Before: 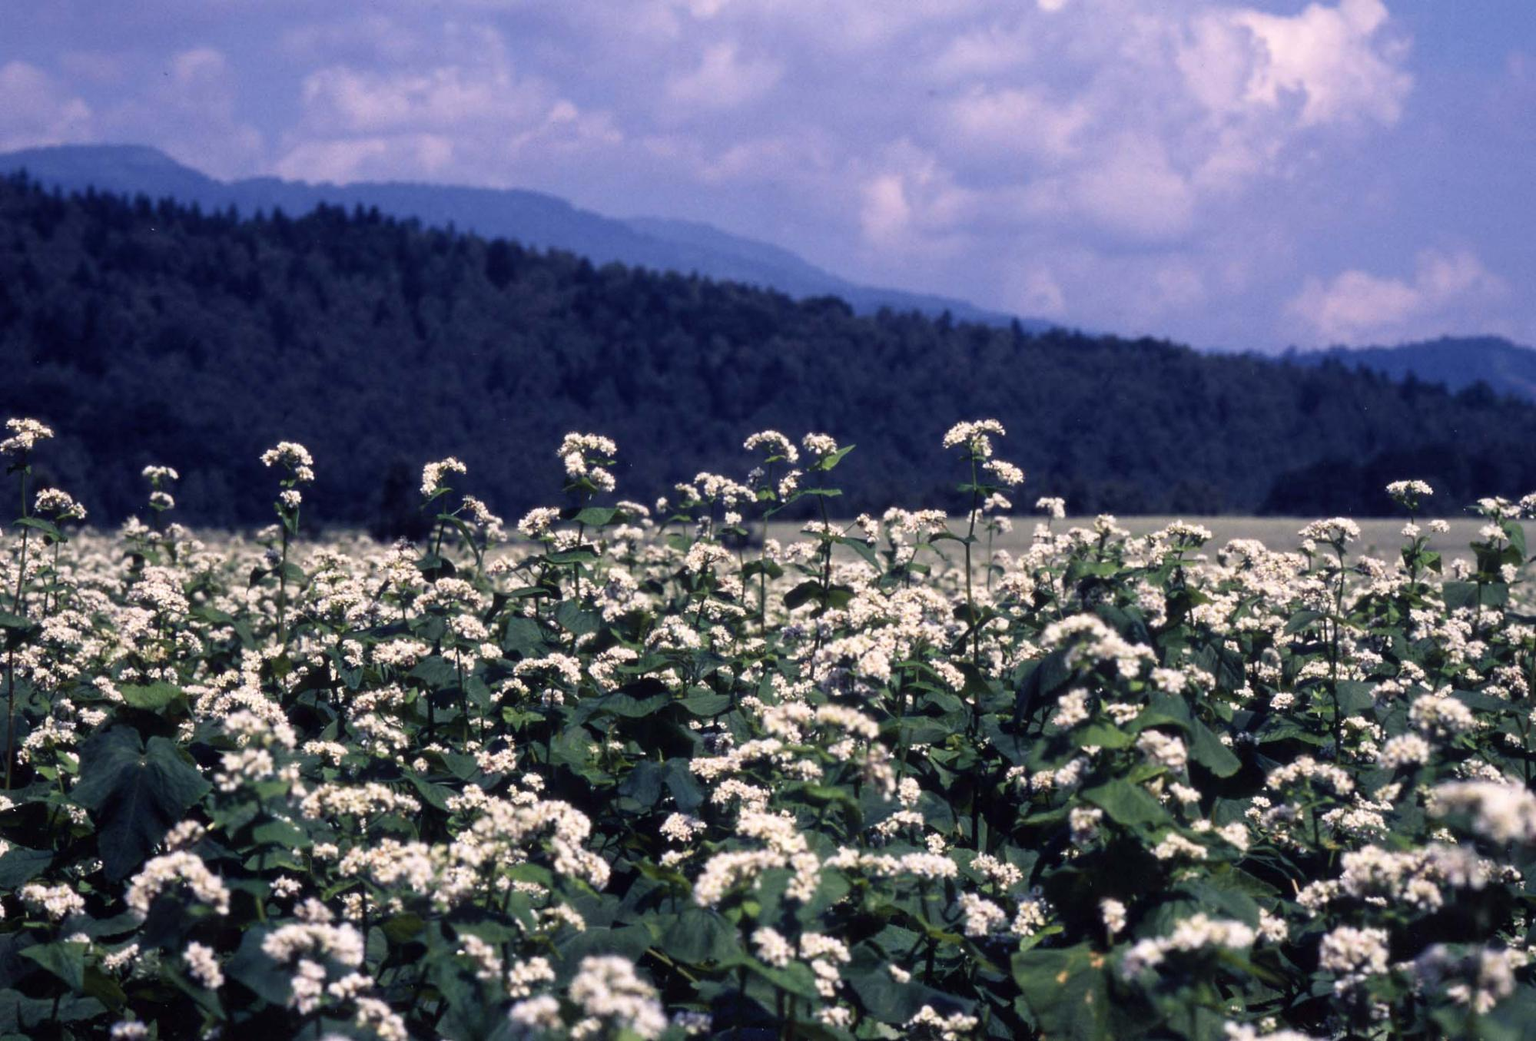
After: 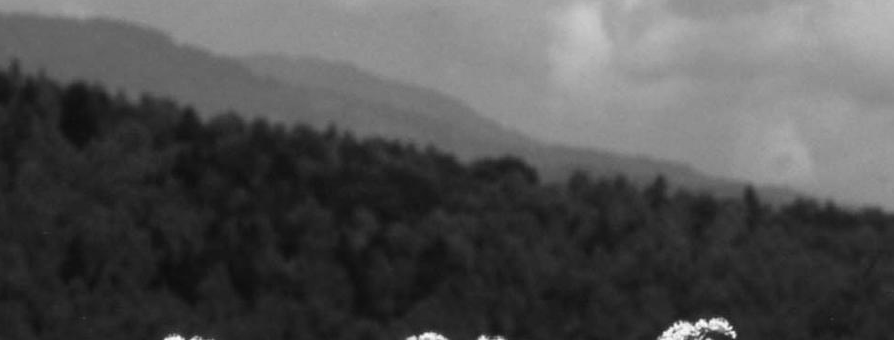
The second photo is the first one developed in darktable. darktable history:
crop: left 28.64%, top 16.832%, right 26.637%, bottom 58.055%
monochrome: on, module defaults
